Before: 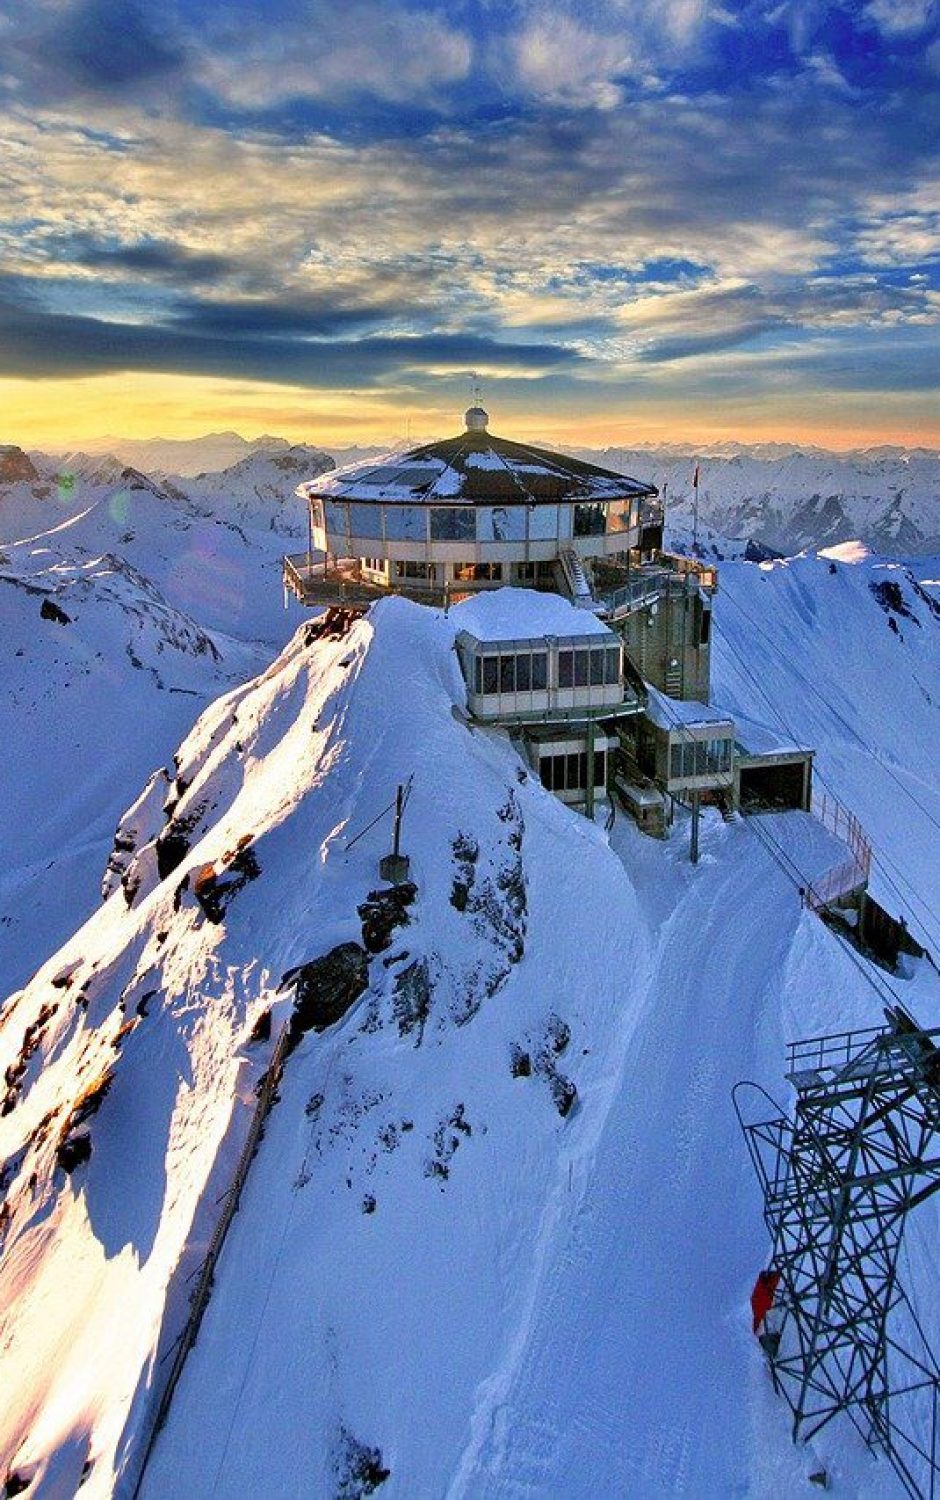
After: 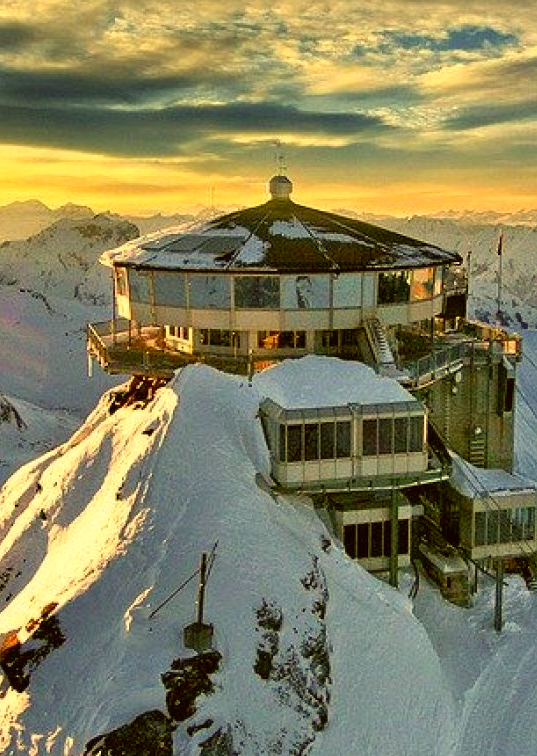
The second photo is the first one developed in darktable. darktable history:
white balance: red 1.08, blue 0.791
color correction: highlights a* -1.43, highlights b* 10.12, shadows a* 0.395, shadows b* 19.35
crop: left 20.932%, top 15.471%, right 21.848%, bottom 34.081%
